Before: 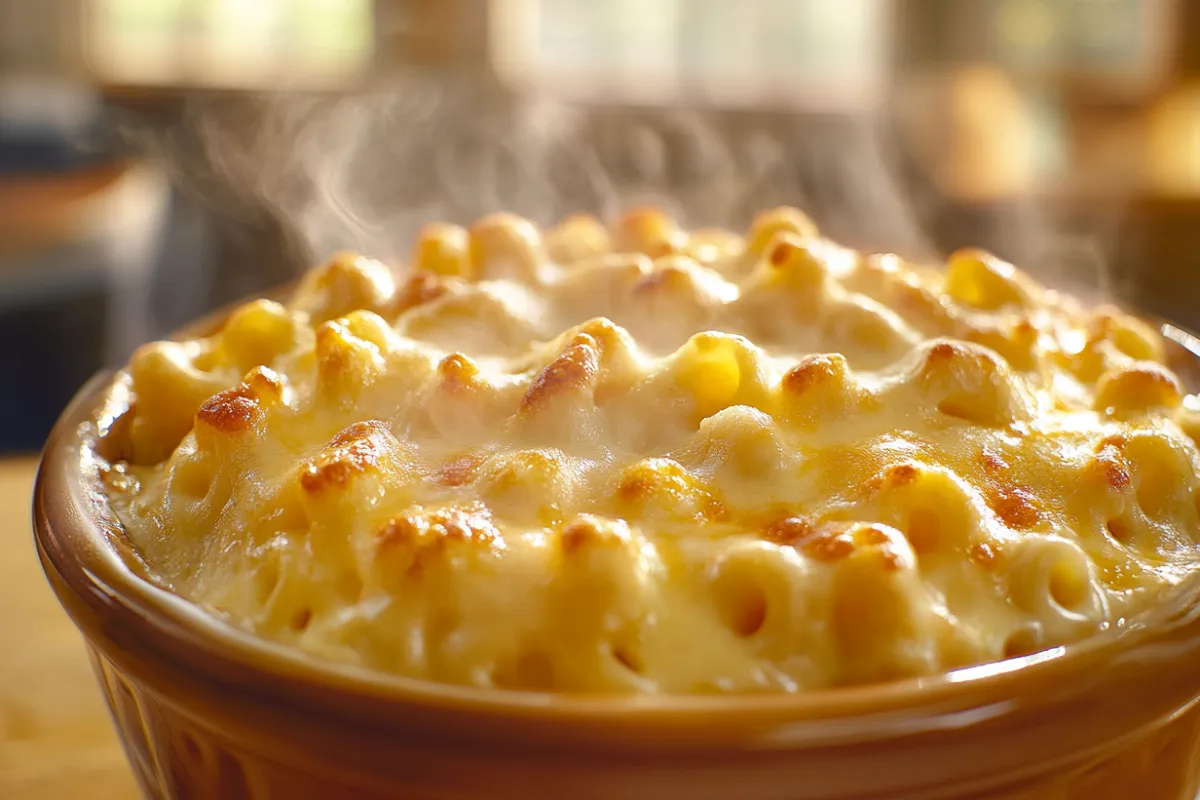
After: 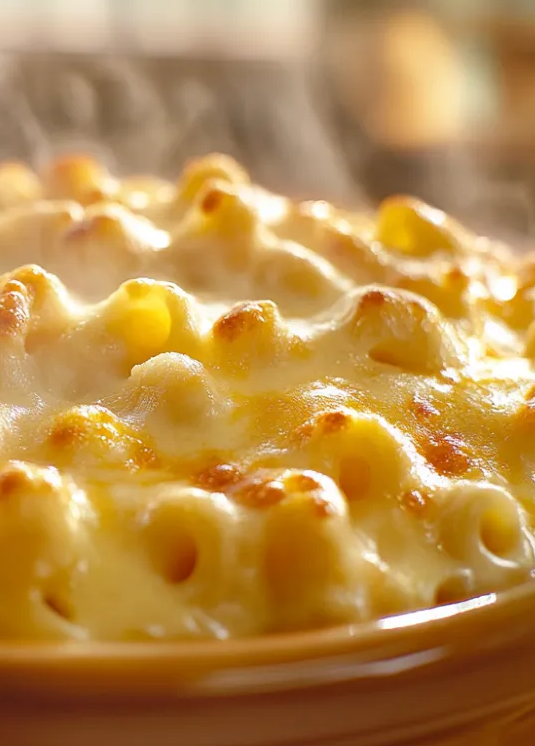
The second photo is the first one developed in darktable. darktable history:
crop: left 47.449%, top 6.634%, right 7.962%
